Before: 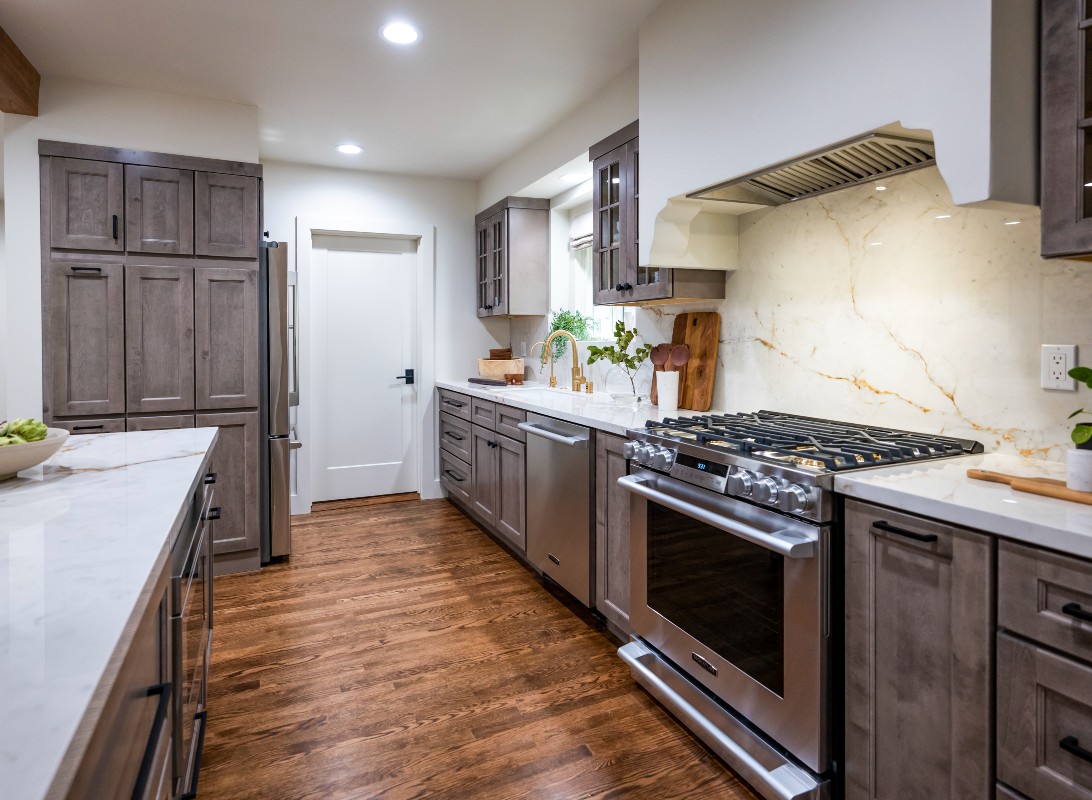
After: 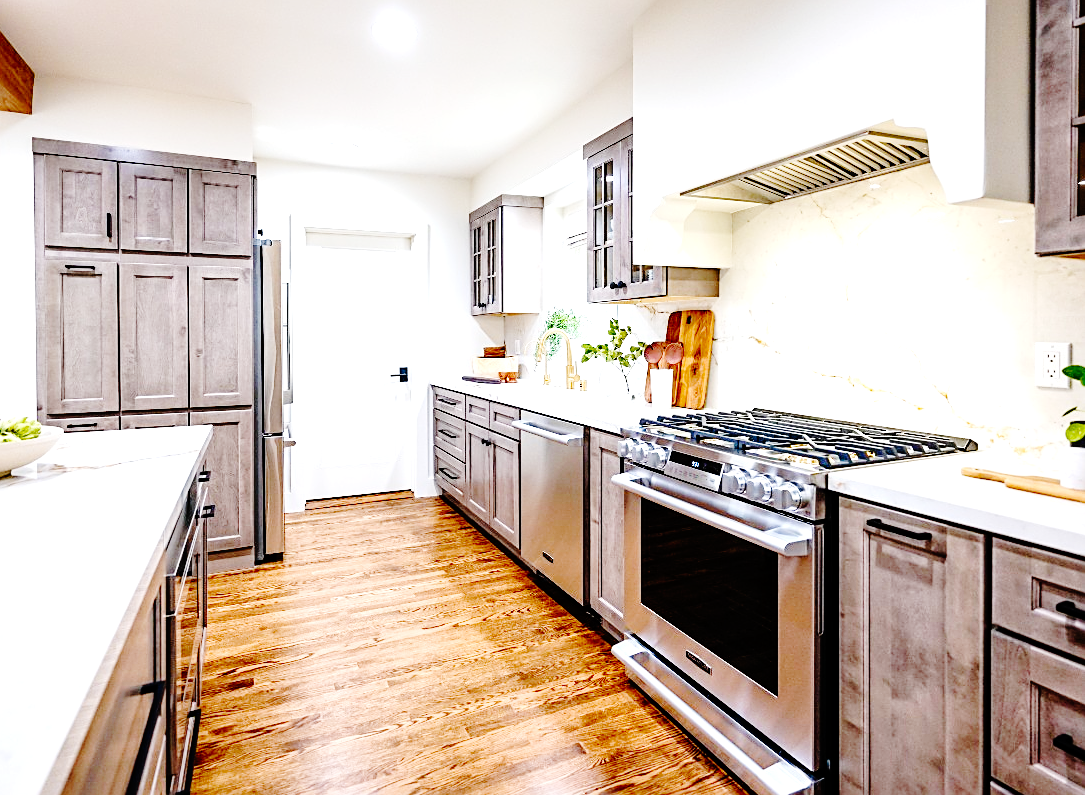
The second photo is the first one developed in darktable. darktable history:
base curve: curves: ch0 [(0, 0) (0.036, 0.01) (0.123, 0.254) (0.258, 0.504) (0.507, 0.748) (1, 1)], preserve colors none
crop and rotate: left 0.614%, top 0.26%, bottom 0.331%
sharpen: on, module defaults
exposure: exposure 1.073 EV, compensate highlight preservation false
